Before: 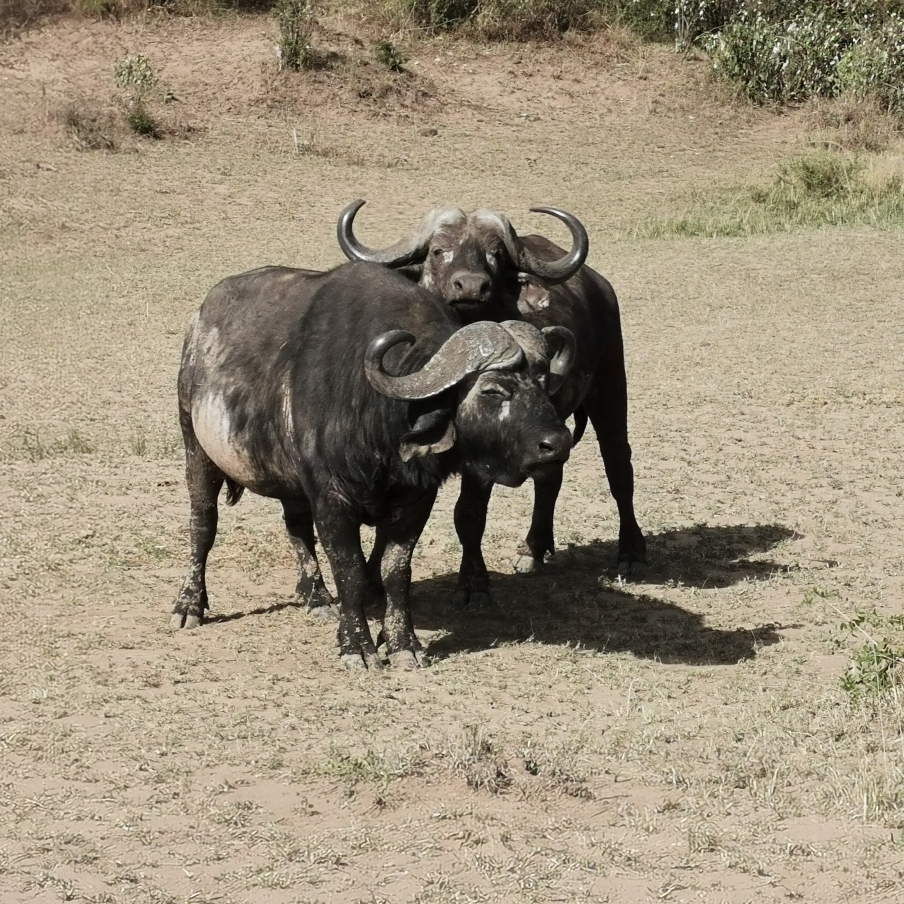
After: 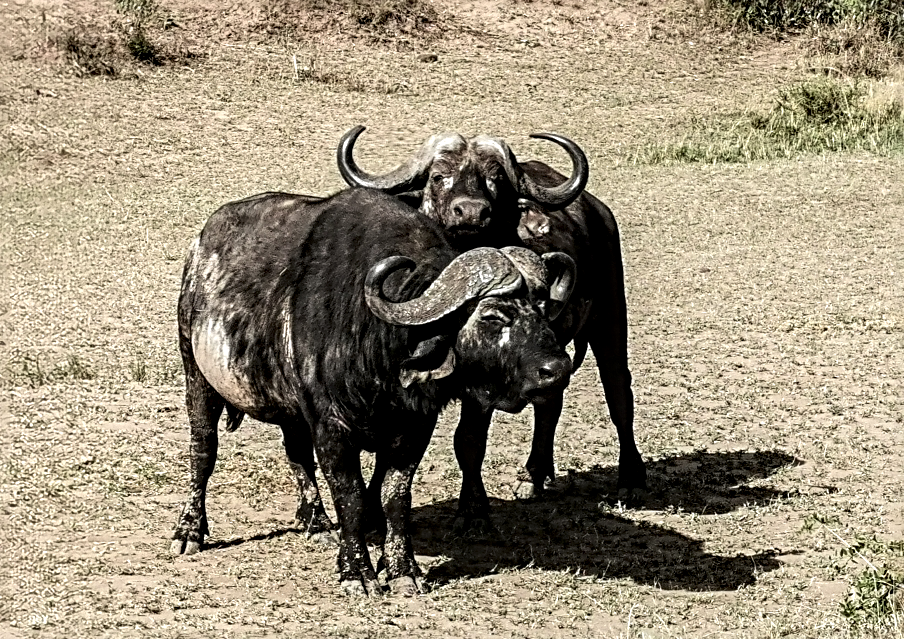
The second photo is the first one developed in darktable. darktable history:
crop and rotate: top 8.293%, bottom 20.996%
sharpen: radius 4
tone equalizer: -8 EV -0.417 EV, -7 EV -0.389 EV, -6 EV -0.333 EV, -5 EV -0.222 EV, -3 EV 0.222 EV, -2 EV 0.333 EV, -1 EV 0.389 EV, +0 EV 0.417 EV, edges refinement/feathering 500, mask exposure compensation -1.57 EV, preserve details no
local contrast: highlights 20%, shadows 70%, detail 170%
